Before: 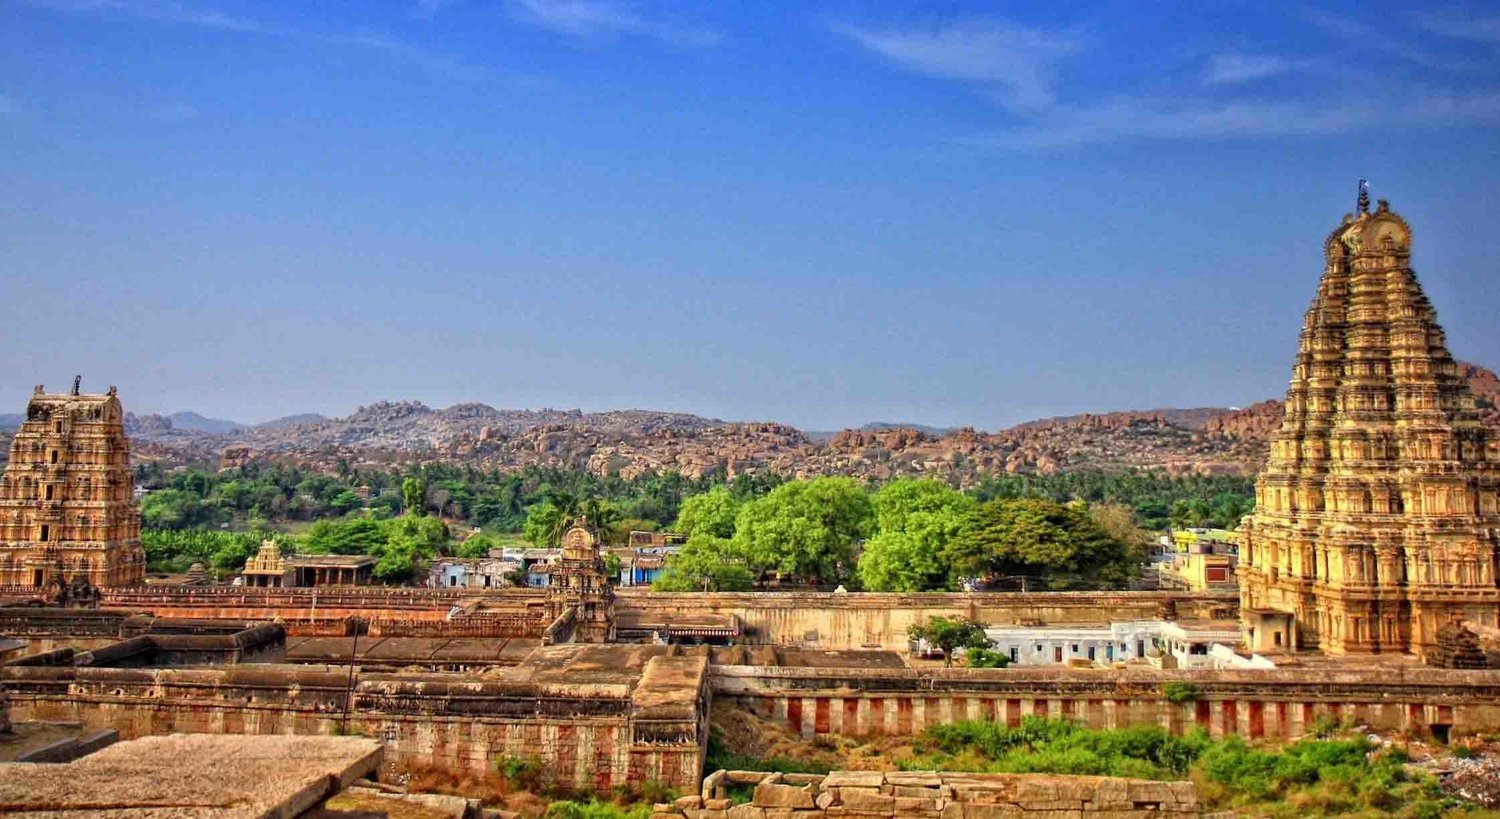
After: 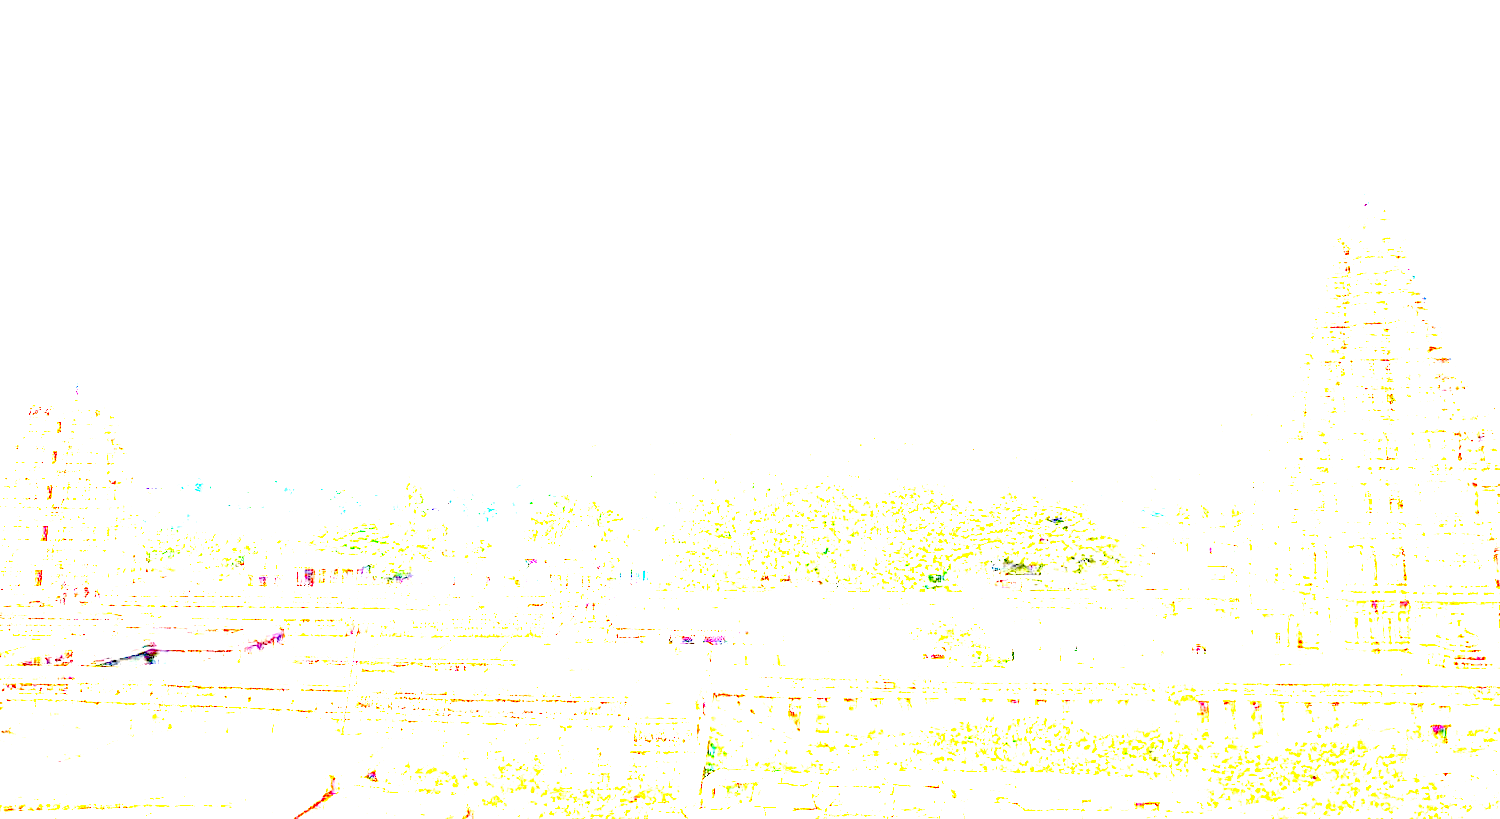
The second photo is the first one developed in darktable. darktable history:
exposure: exposure 7.984 EV, compensate exposure bias true, compensate highlight preservation false
